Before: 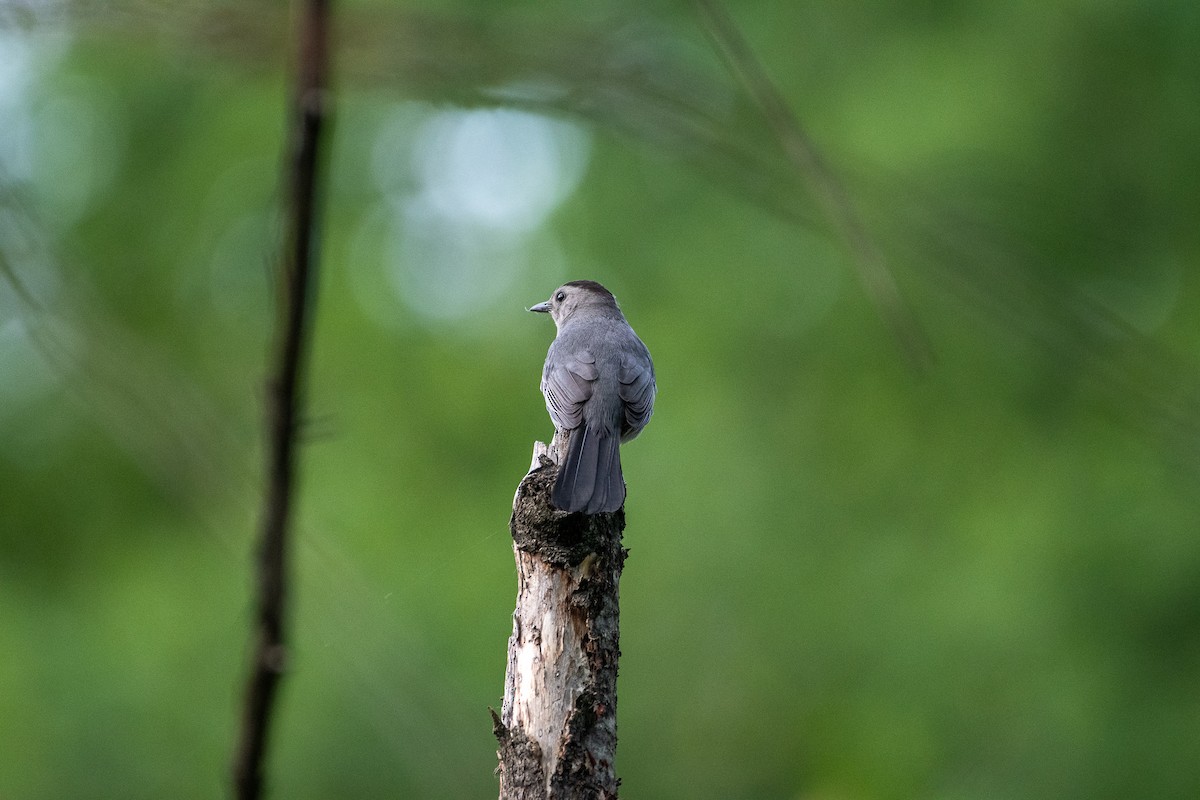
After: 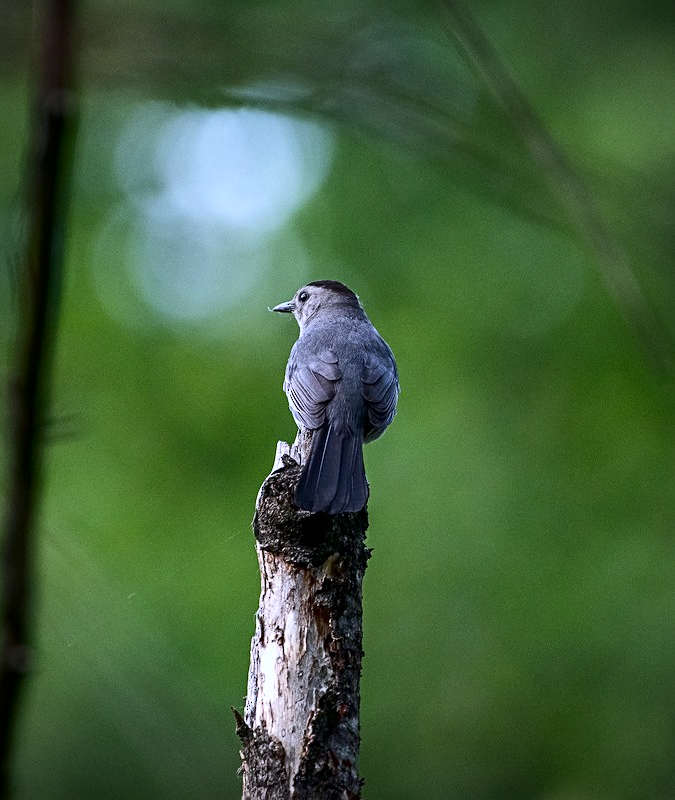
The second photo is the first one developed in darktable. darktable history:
contrast brightness saturation: contrast 0.2, brightness -0.11, saturation 0.1
white balance: red 0.967, blue 1.119, emerald 0.756
crop: left 21.496%, right 22.254%
sharpen: radius 2.529, amount 0.323
vignetting: fall-off radius 63.6%
